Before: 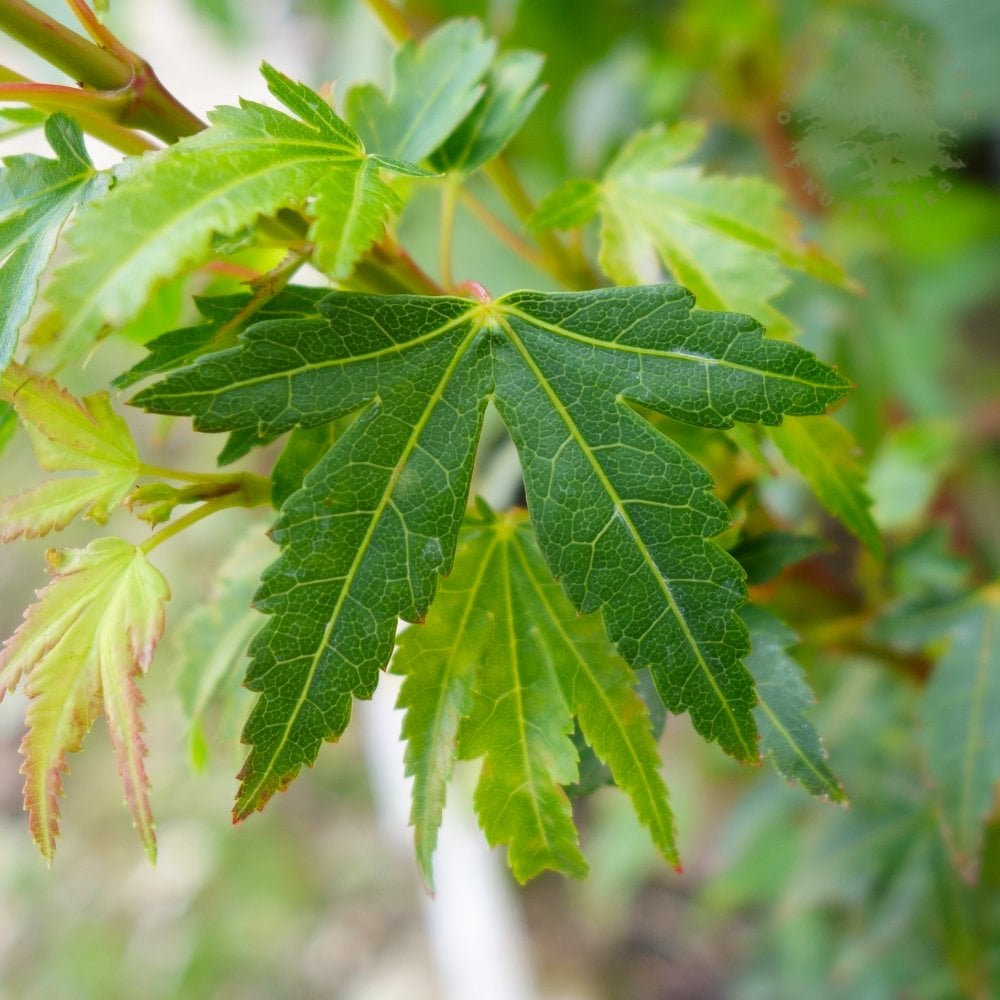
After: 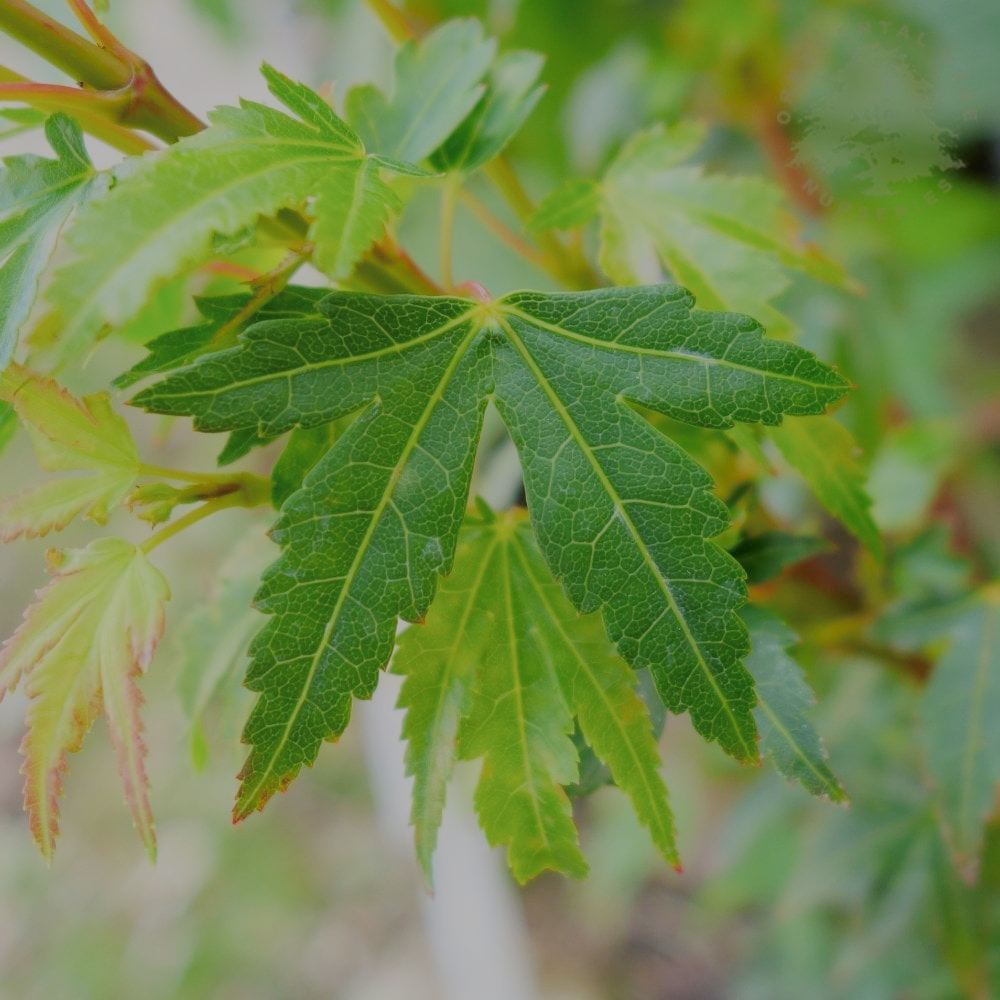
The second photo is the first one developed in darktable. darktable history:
filmic rgb: black relative exposure -8.03 EV, white relative exposure 8.01 EV, hardness 2.43, latitude 9.28%, contrast 0.709, highlights saturation mix 9.67%, shadows ↔ highlights balance 2.1%
